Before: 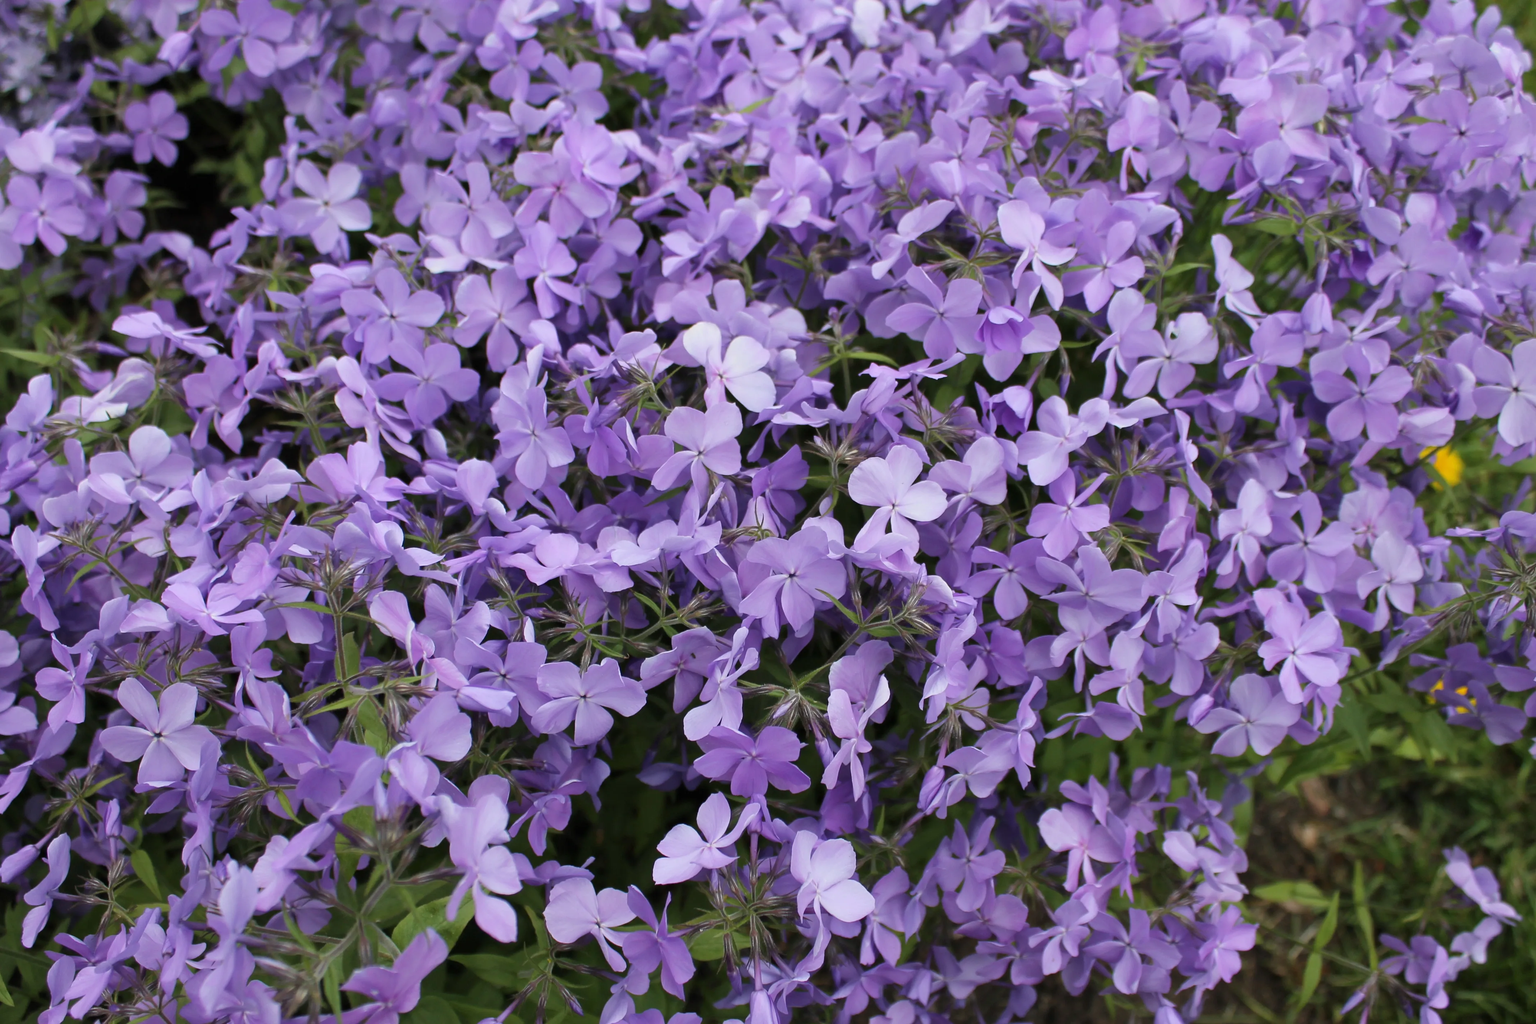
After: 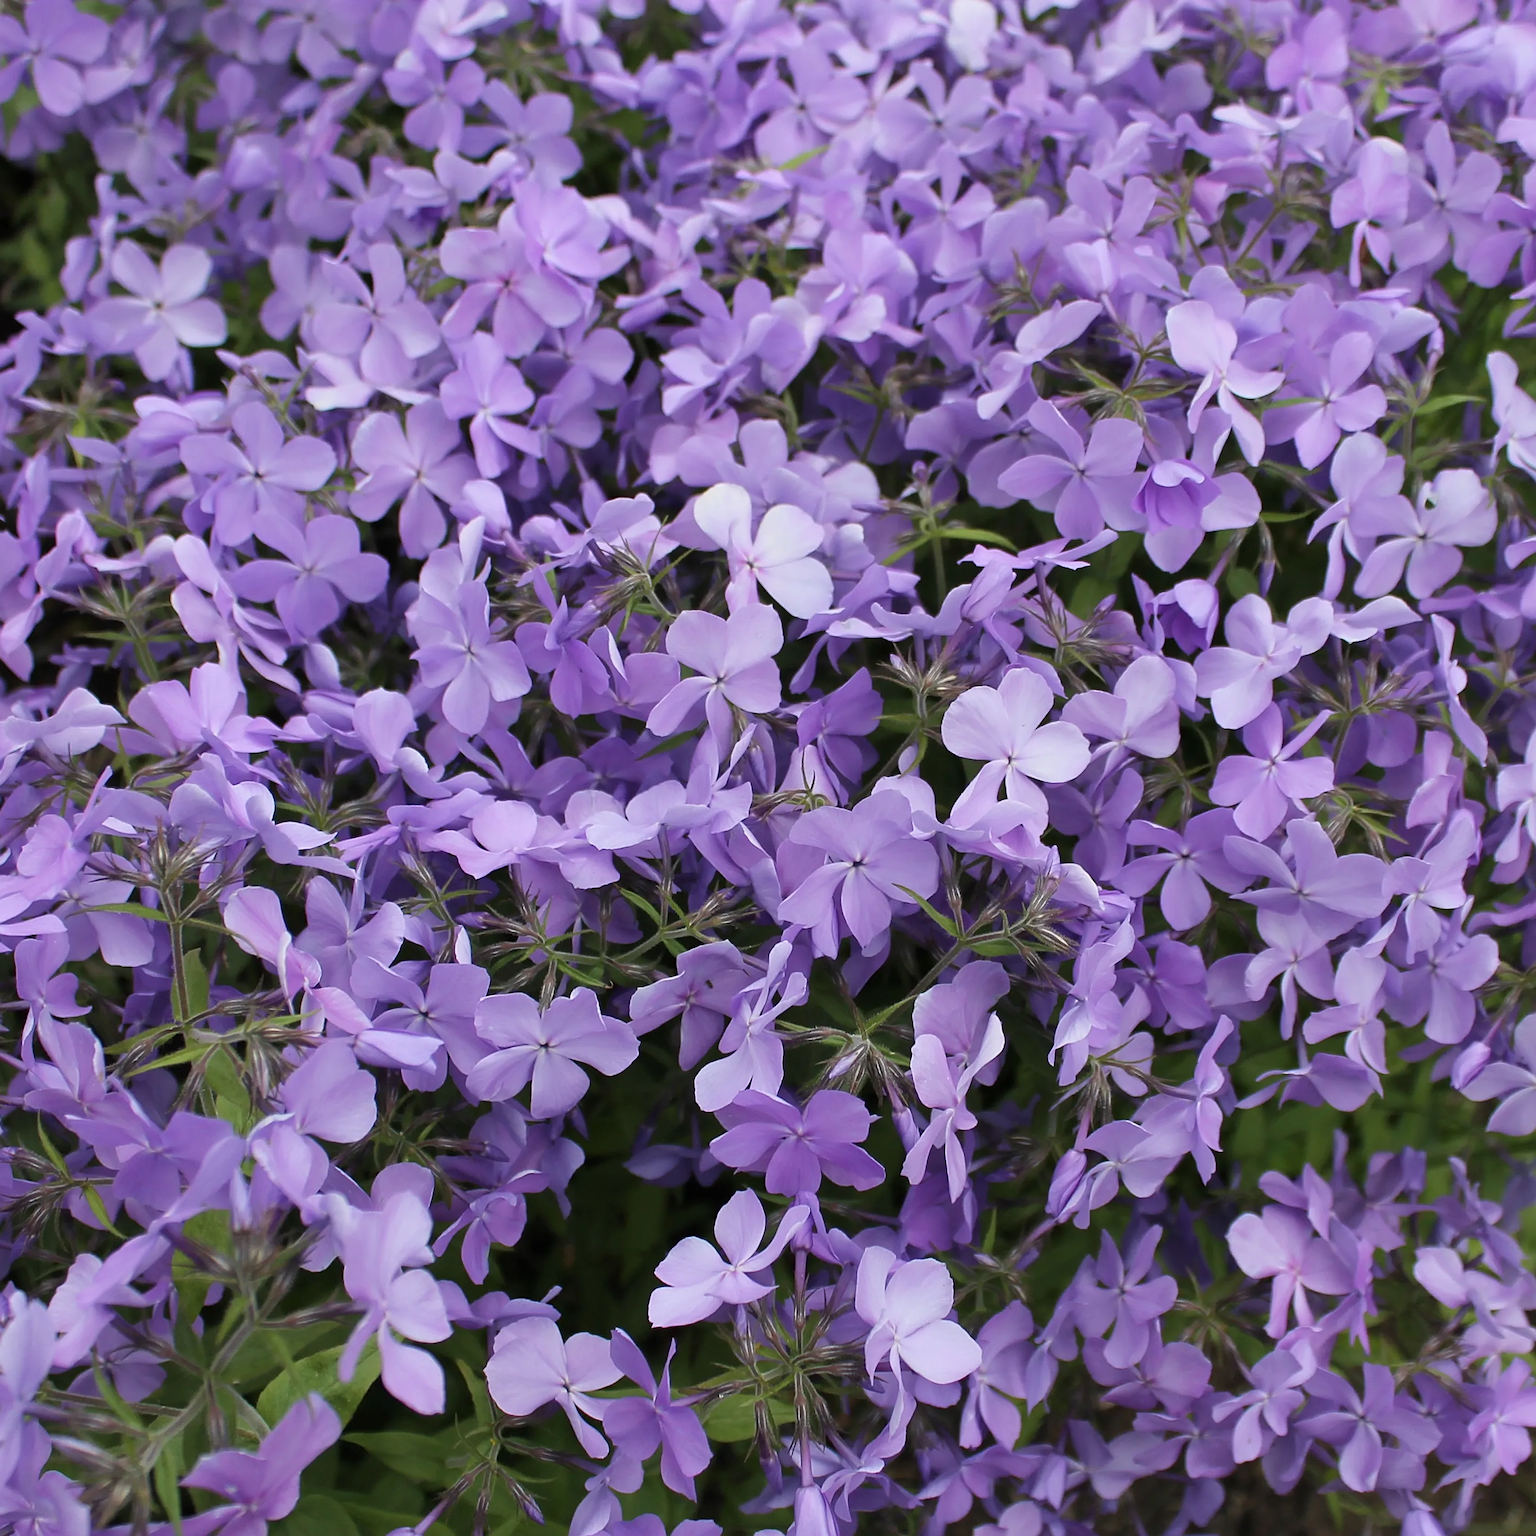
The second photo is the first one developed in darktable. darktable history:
crop and rotate: left 14.385%, right 18.948%
sharpen: on, module defaults
